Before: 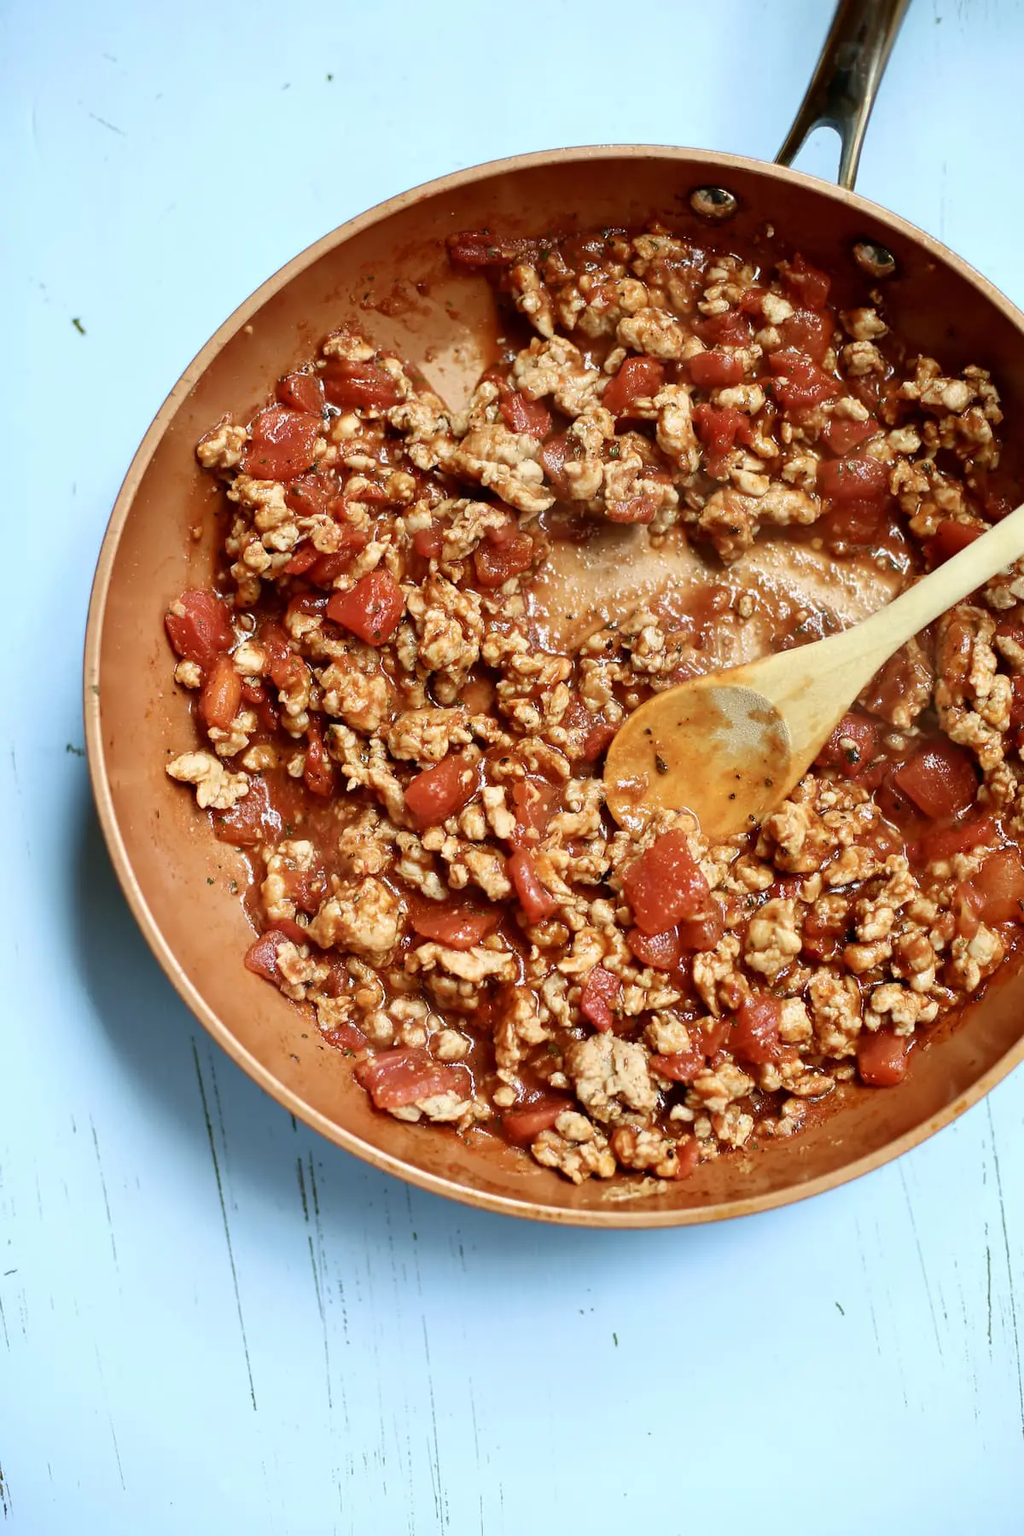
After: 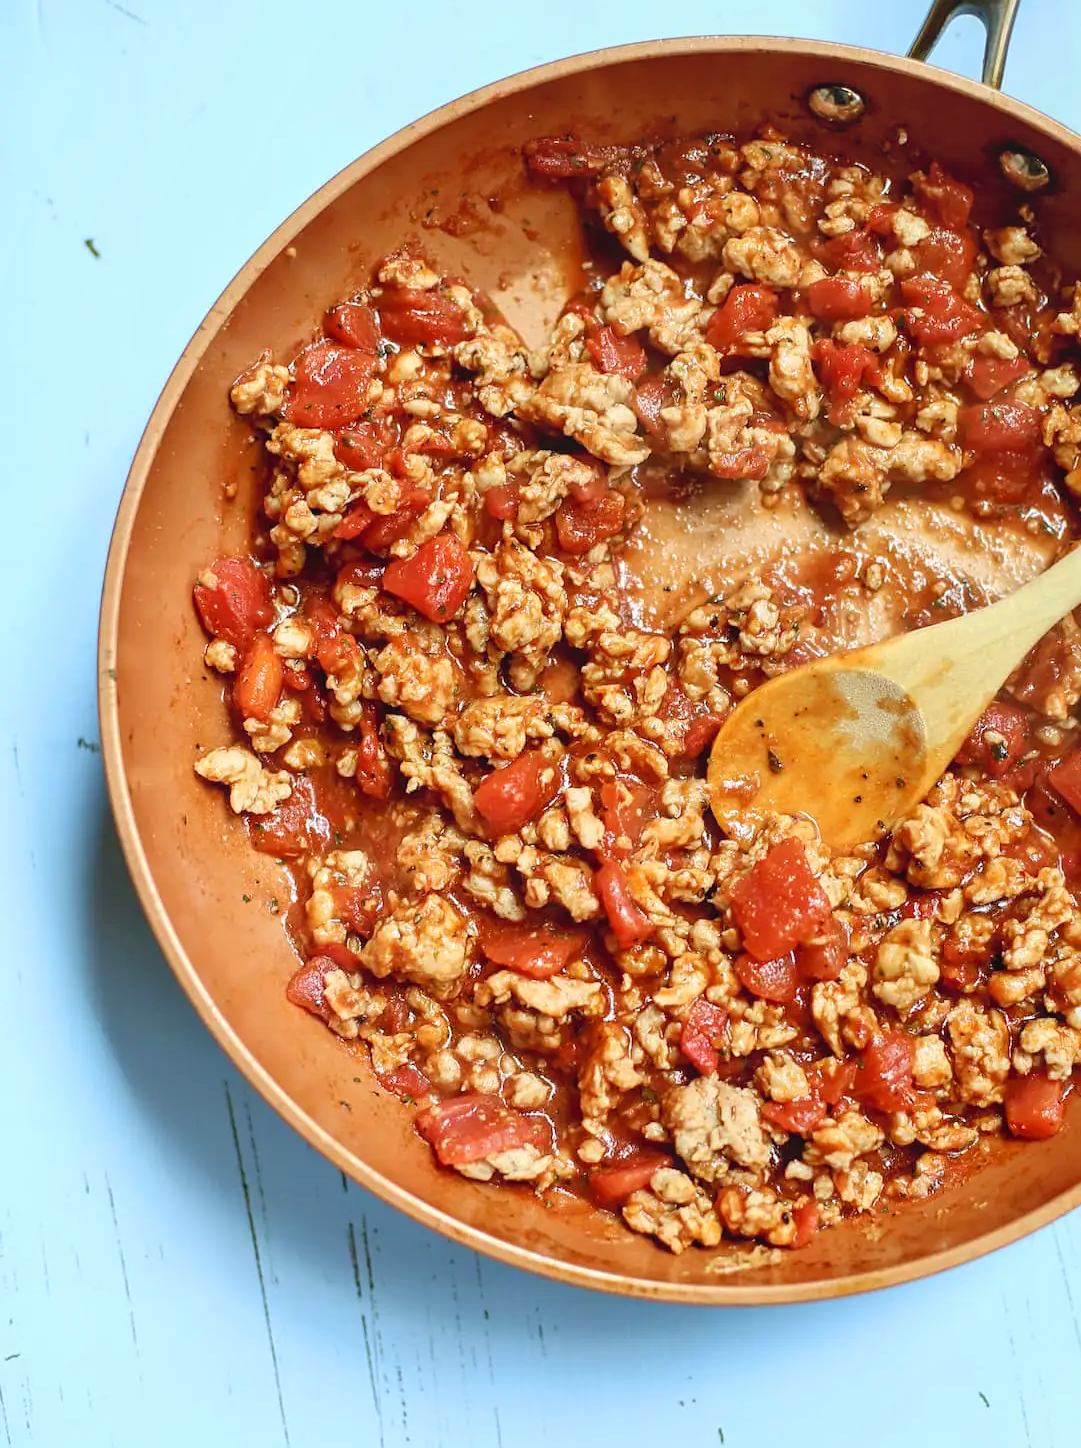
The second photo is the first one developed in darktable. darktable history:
crop: top 7.484%, right 9.85%, bottom 12.048%
contrast brightness saturation: brightness 0.093, saturation 0.193
local contrast: detail 110%
sharpen: amount 0.217
